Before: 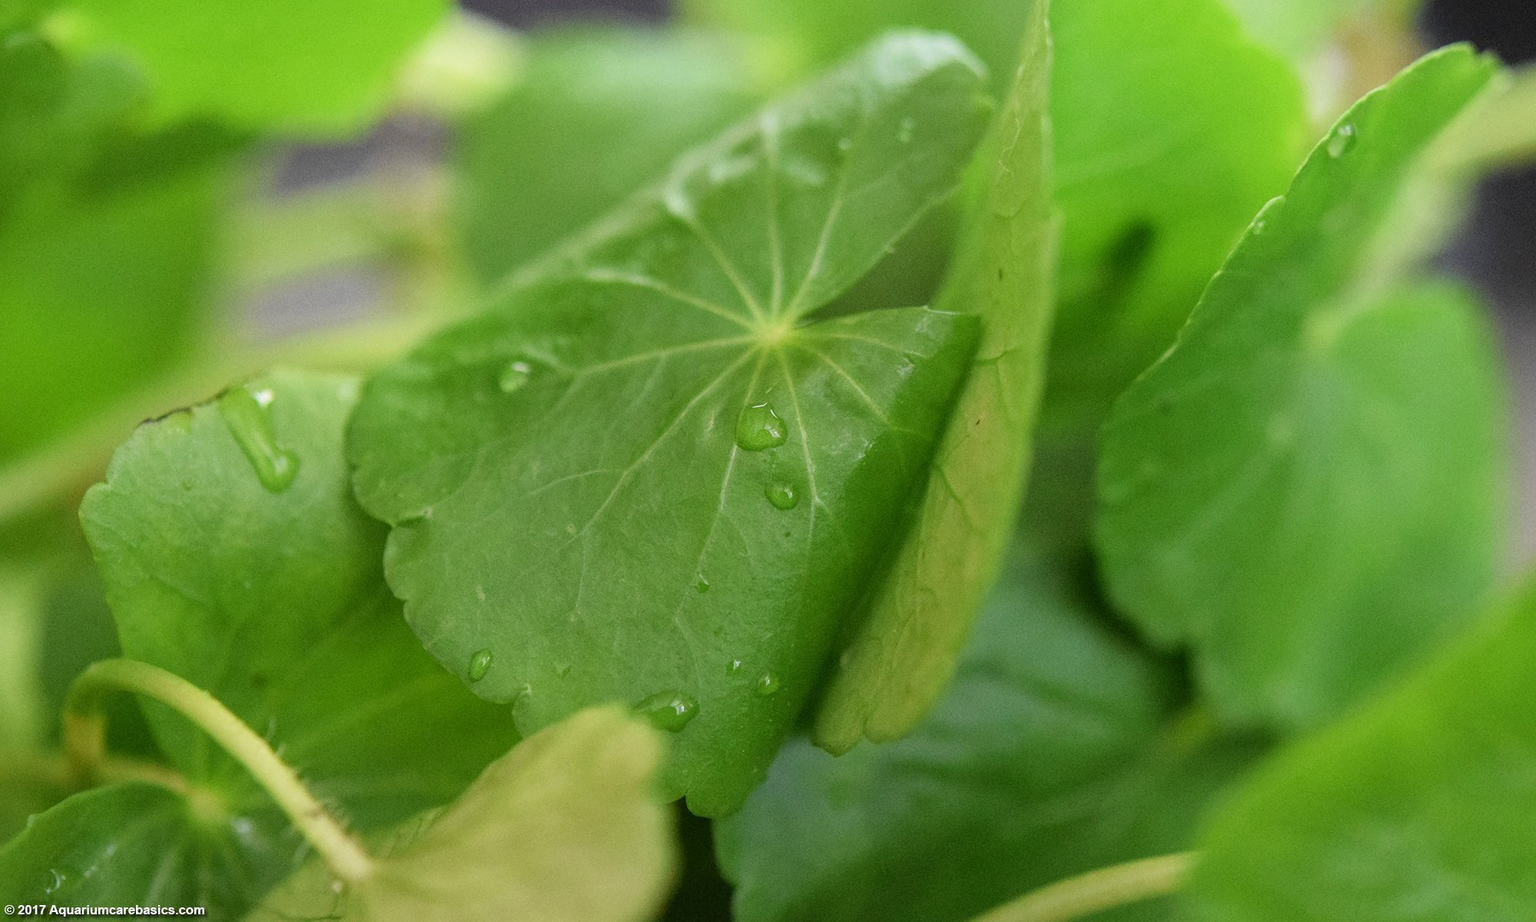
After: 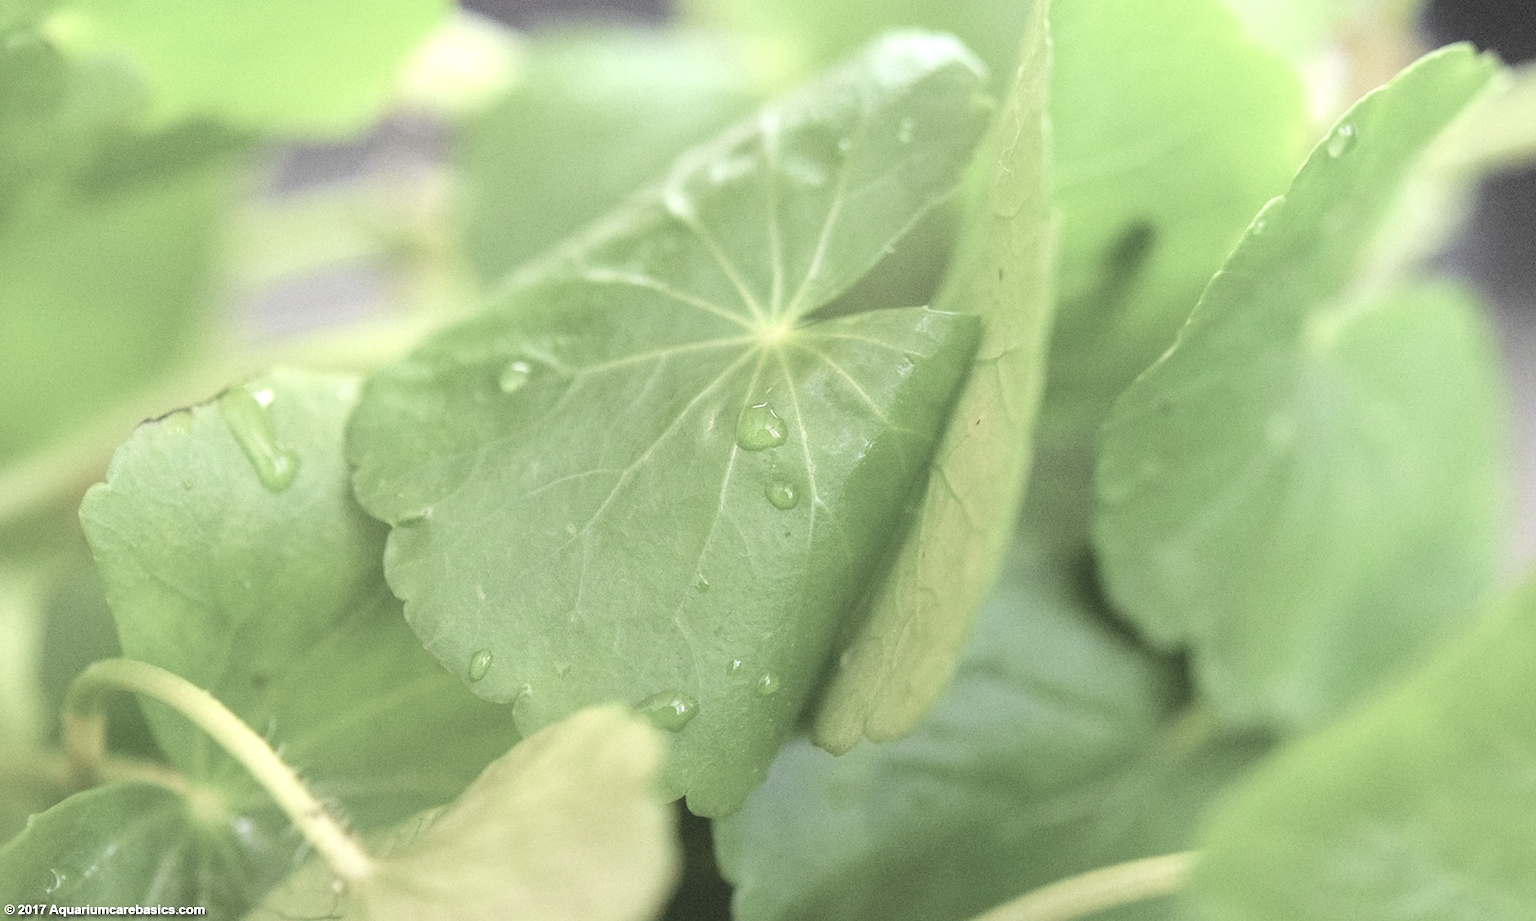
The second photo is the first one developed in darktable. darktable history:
contrast brightness saturation: brightness 0.19, saturation -0.485
exposure: exposure 0.696 EV, compensate highlight preservation false
